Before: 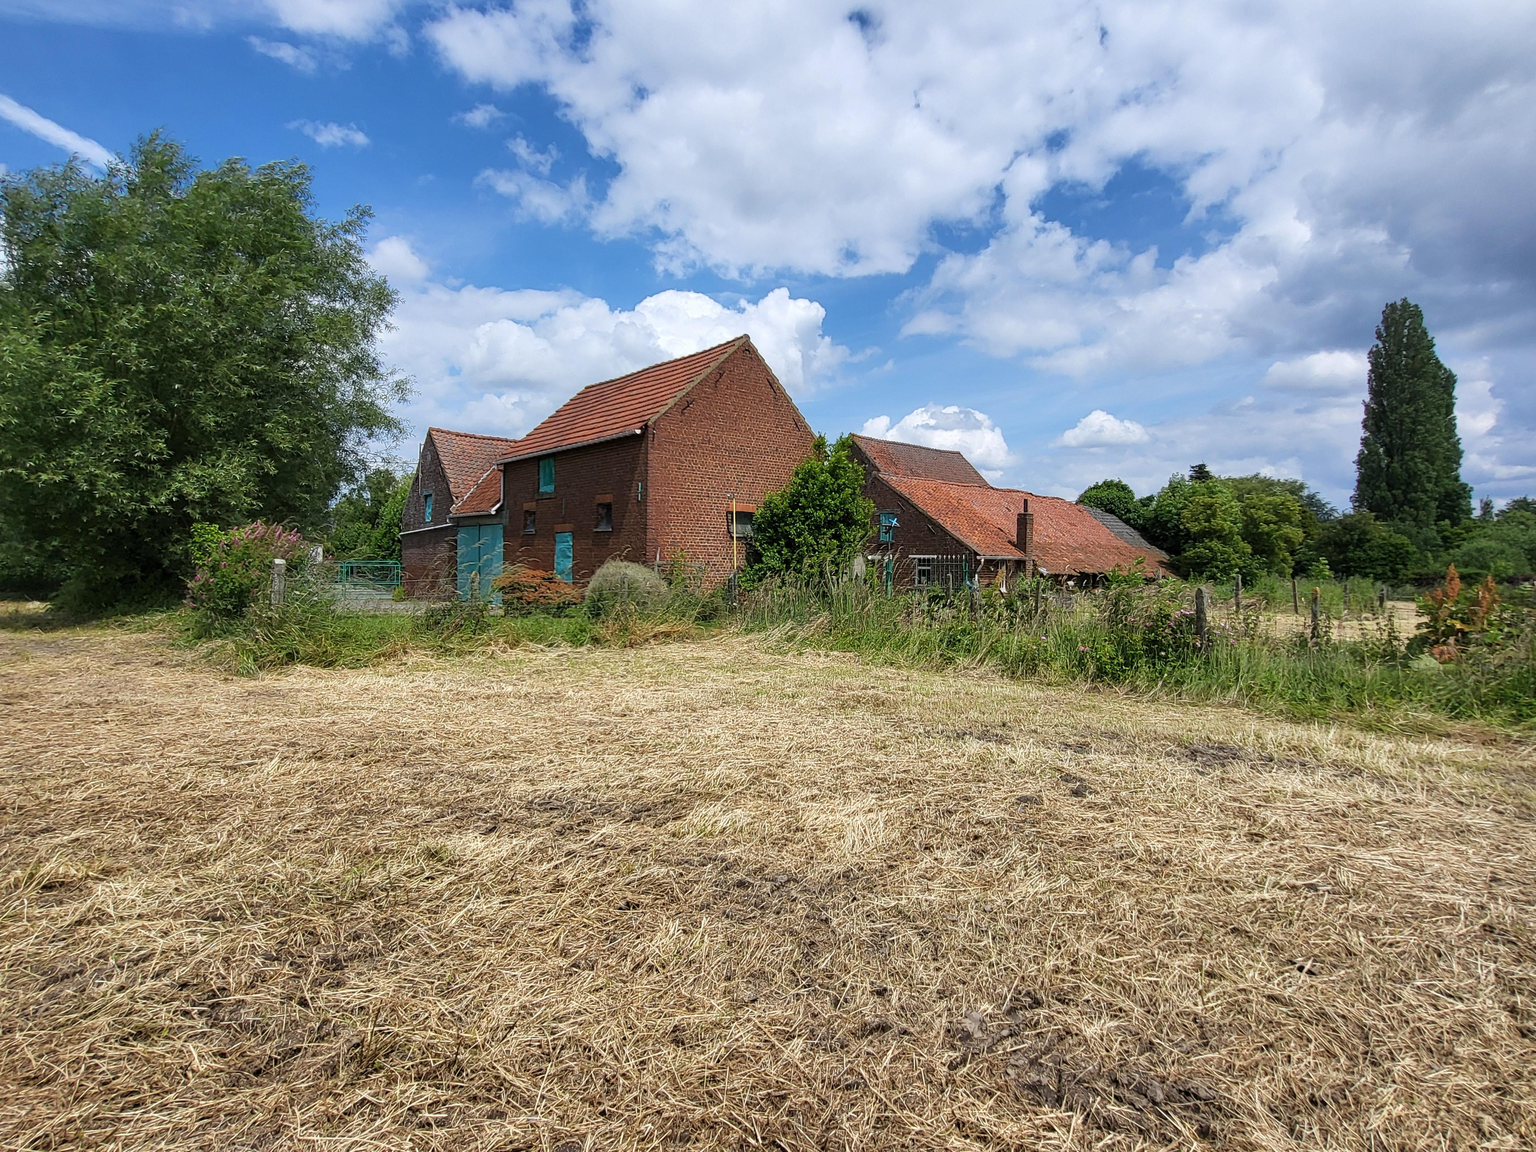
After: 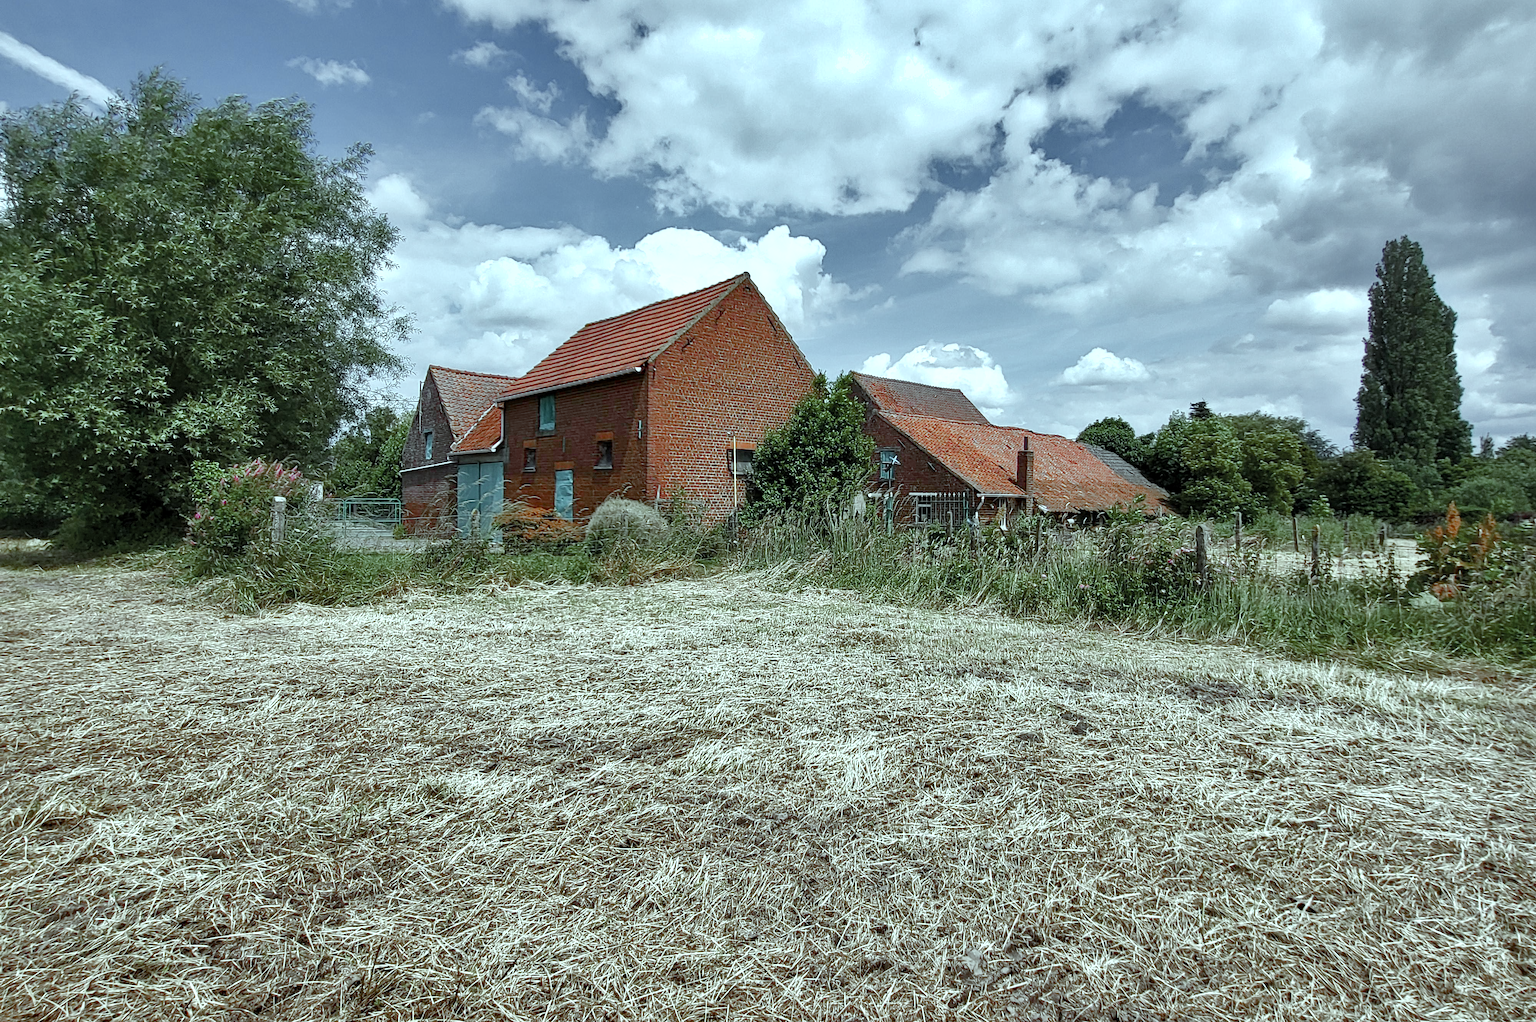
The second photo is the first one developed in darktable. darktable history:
color balance rgb: highlights gain › chroma 4.029%, highlights gain › hue 199.3°, perceptual saturation grading › global saturation 20%, perceptual saturation grading › highlights -50.272%, perceptual saturation grading › shadows 30.053%
exposure: black level correction 0.002, exposure 0.296 EV, compensate highlight preservation false
color correction: highlights a* -10.07, highlights b* -9.91
crop and rotate: top 5.466%, bottom 5.788%
color zones: curves: ch0 [(0, 0.48) (0.209, 0.398) (0.305, 0.332) (0.429, 0.493) (0.571, 0.5) (0.714, 0.5) (0.857, 0.5) (1, 0.48)]; ch1 [(0, 0.736) (0.143, 0.625) (0.225, 0.371) (0.429, 0.256) (0.571, 0.241) (0.714, 0.213) (0.857, 0.48) (1, 0.736)]; ch2 [(0, 0.448) (0.143, 0.498) (0.286, 0.5) (0.429, 0.5) (0.571, 0.5) (0.714, 0.5) (0.857, 0.5) (1, 0.448)]
shadows and highlights: soften with gaussian
